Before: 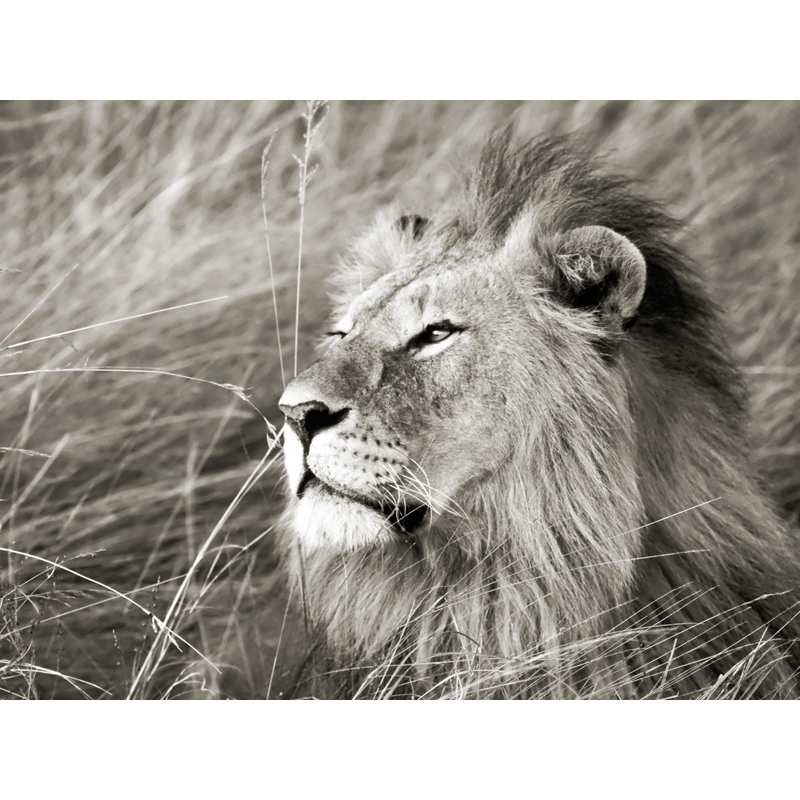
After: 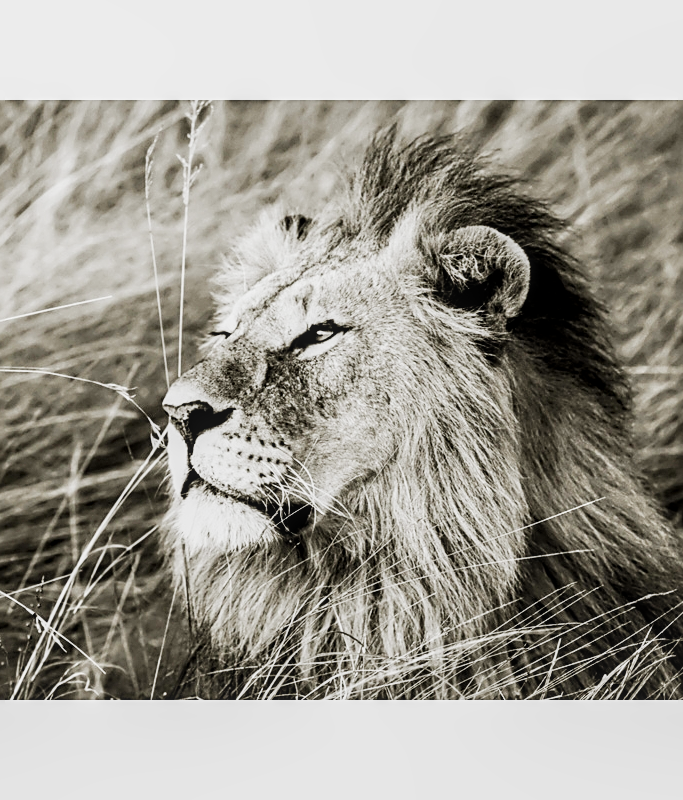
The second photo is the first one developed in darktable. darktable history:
crop and rotate: left 14.584%
sigmoid: contrast 2, skew -0.2, preserve hue 0%, red attenuation 0.1, red rotation 0.035, green attenuation 0.1, green rotation -0.017, blue attenuation 0.15, blue rotation -0.052, base primaries Rec2020
local contrast: on, module defaults
sharpen: on, module defaults
